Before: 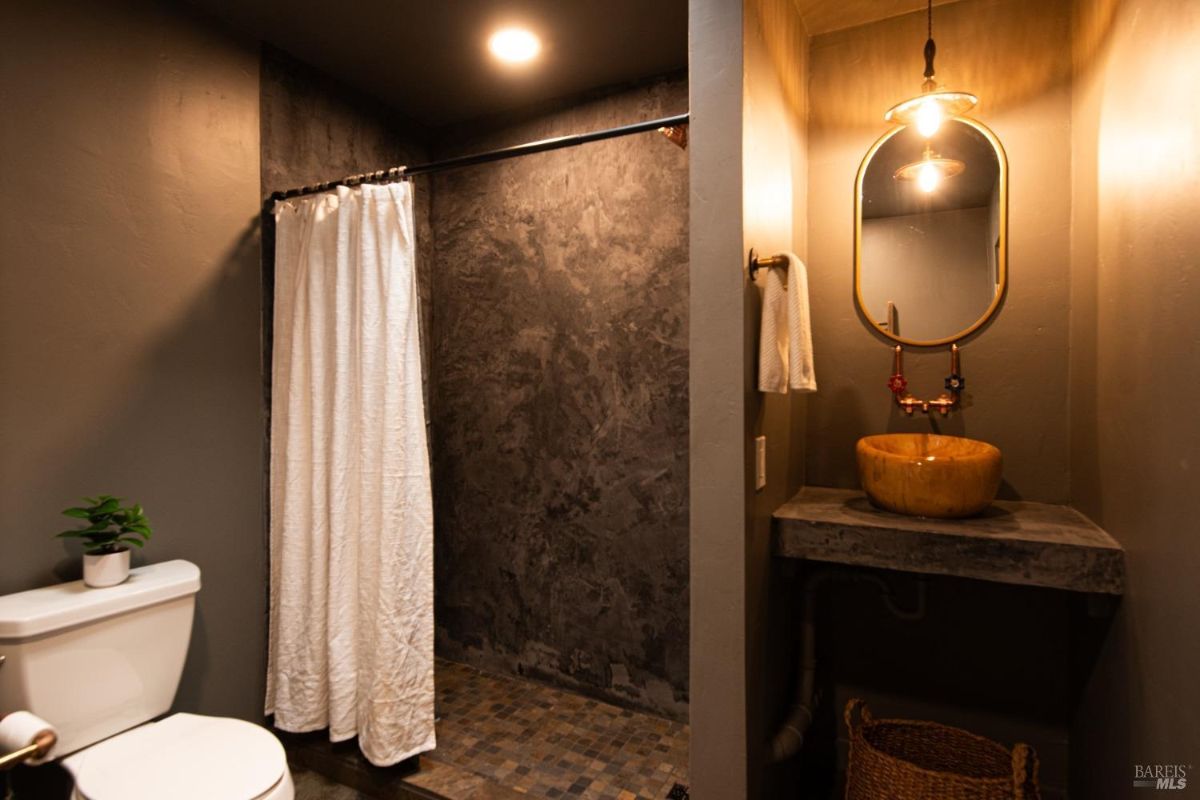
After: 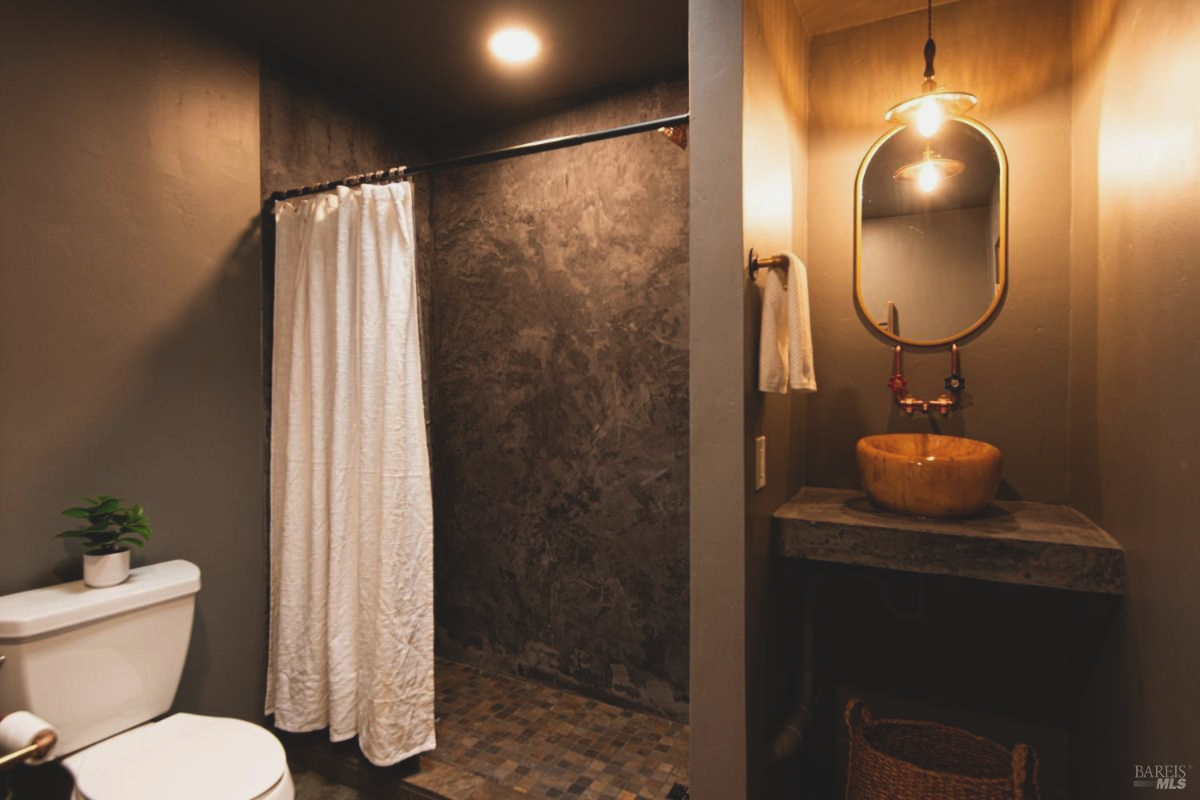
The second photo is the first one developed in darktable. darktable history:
exposure: black level correction -0.013, exposure -0.193 EV, compensate highlight preservation false
